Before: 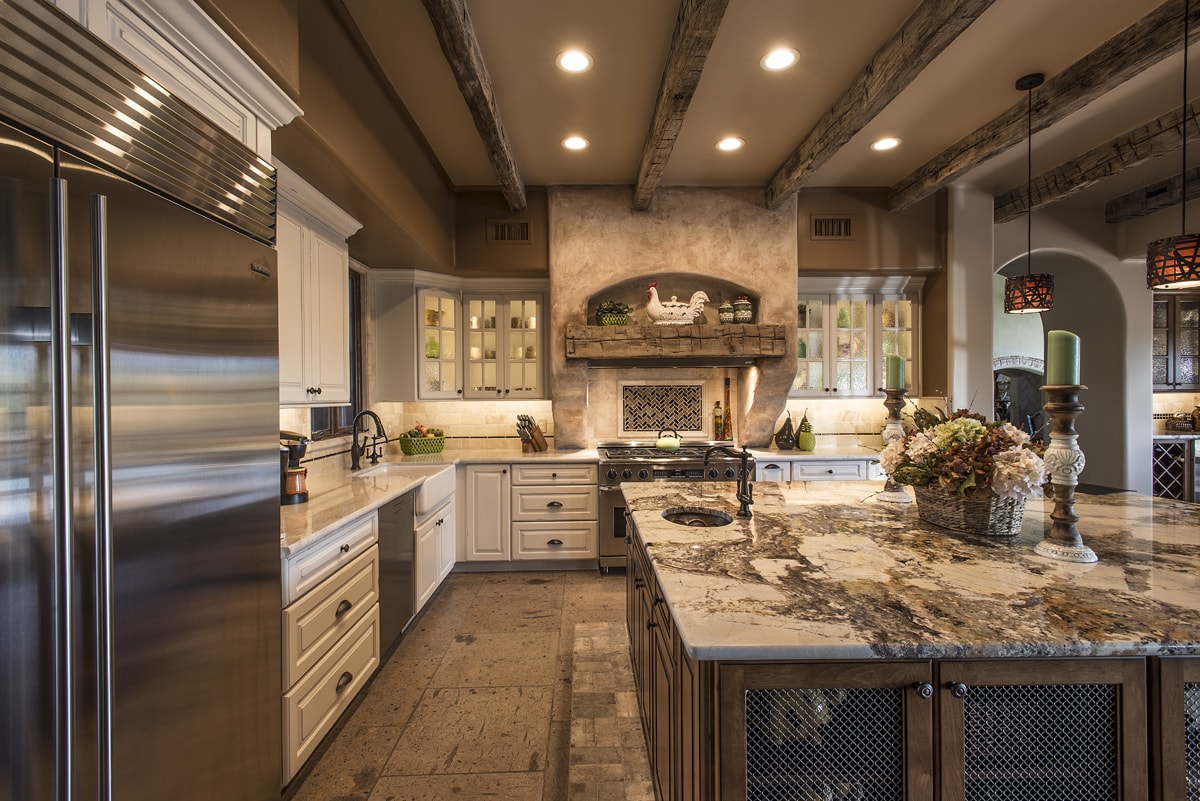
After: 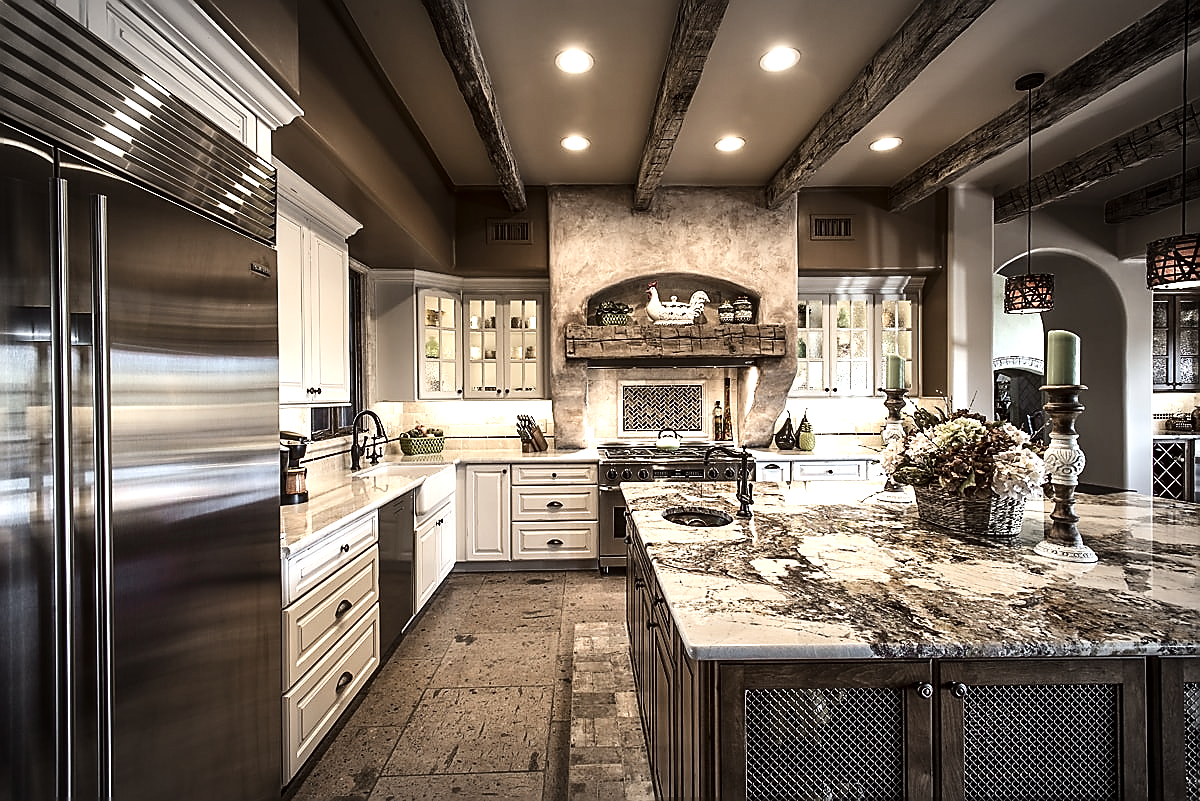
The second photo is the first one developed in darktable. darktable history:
vibrance: vibrance 0%
tone curve: curves: ch0 [(0, 0) (0.004, 0.001) (0.133, 0.112) (0.325, 0.362) (0.832, 0.893) (1, 1)], color space Lab, linked channels, preserve colors none
sharpen: radius 1.4, amount 1.25, threshold 0.7
vignetting: automatic ratio true
color correction: highlights a* -2.73, highlights b* -2.09, shadows a* 2.41, shadows b* 2.73
contrast brightness saturation: brightness -0.25, saturation 0.2
color zones: curves: ch0 [(0, 0.6) (0.129, 0.508) (0.193, 0.483) (0.429, 0.5) (0.571, 0.5) (0.714, 0.5) (0.857, 0.5) (1, 0.6)]; ch1 [(0, 0.481) (0.112, 0.245) (0.213, 0.223) (0.429, 0.233) (0.571, 0.231) (0.683, 0.242) (0.857, 0.296) (1, 0.481)]
exposure: exposure 1 EV, compensate highlight preservation false
